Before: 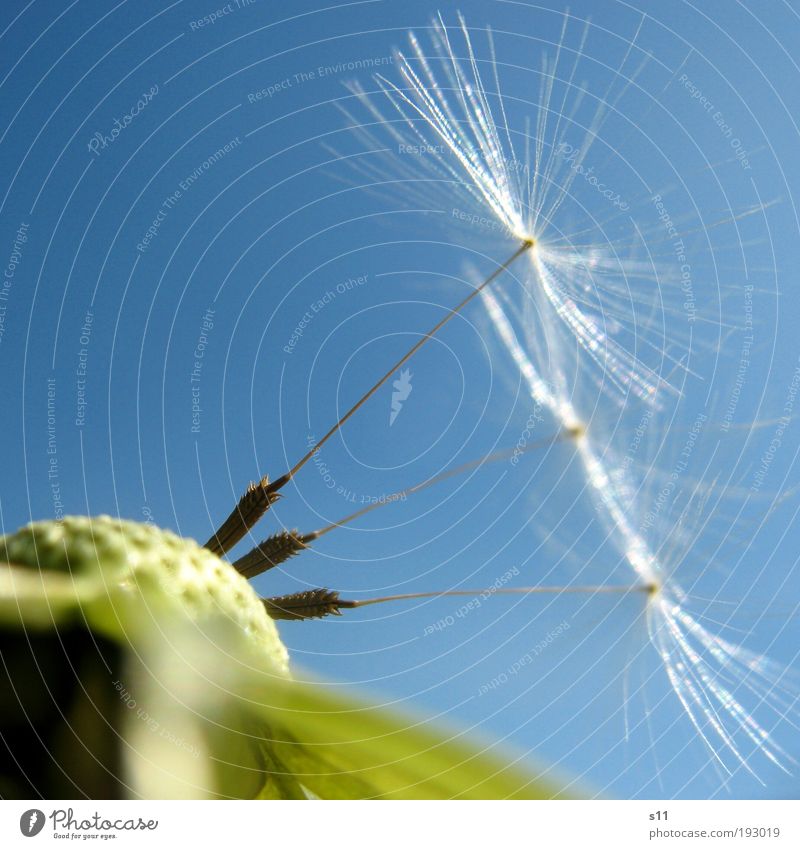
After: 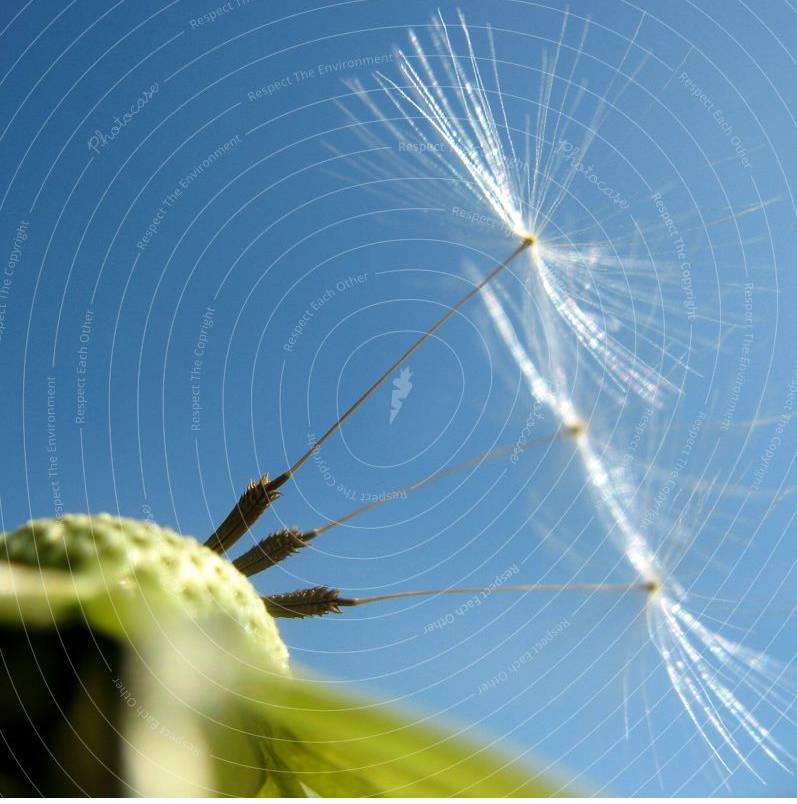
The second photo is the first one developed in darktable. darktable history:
crop: top 0.293%, right 0.259%, bottom 5.001%
